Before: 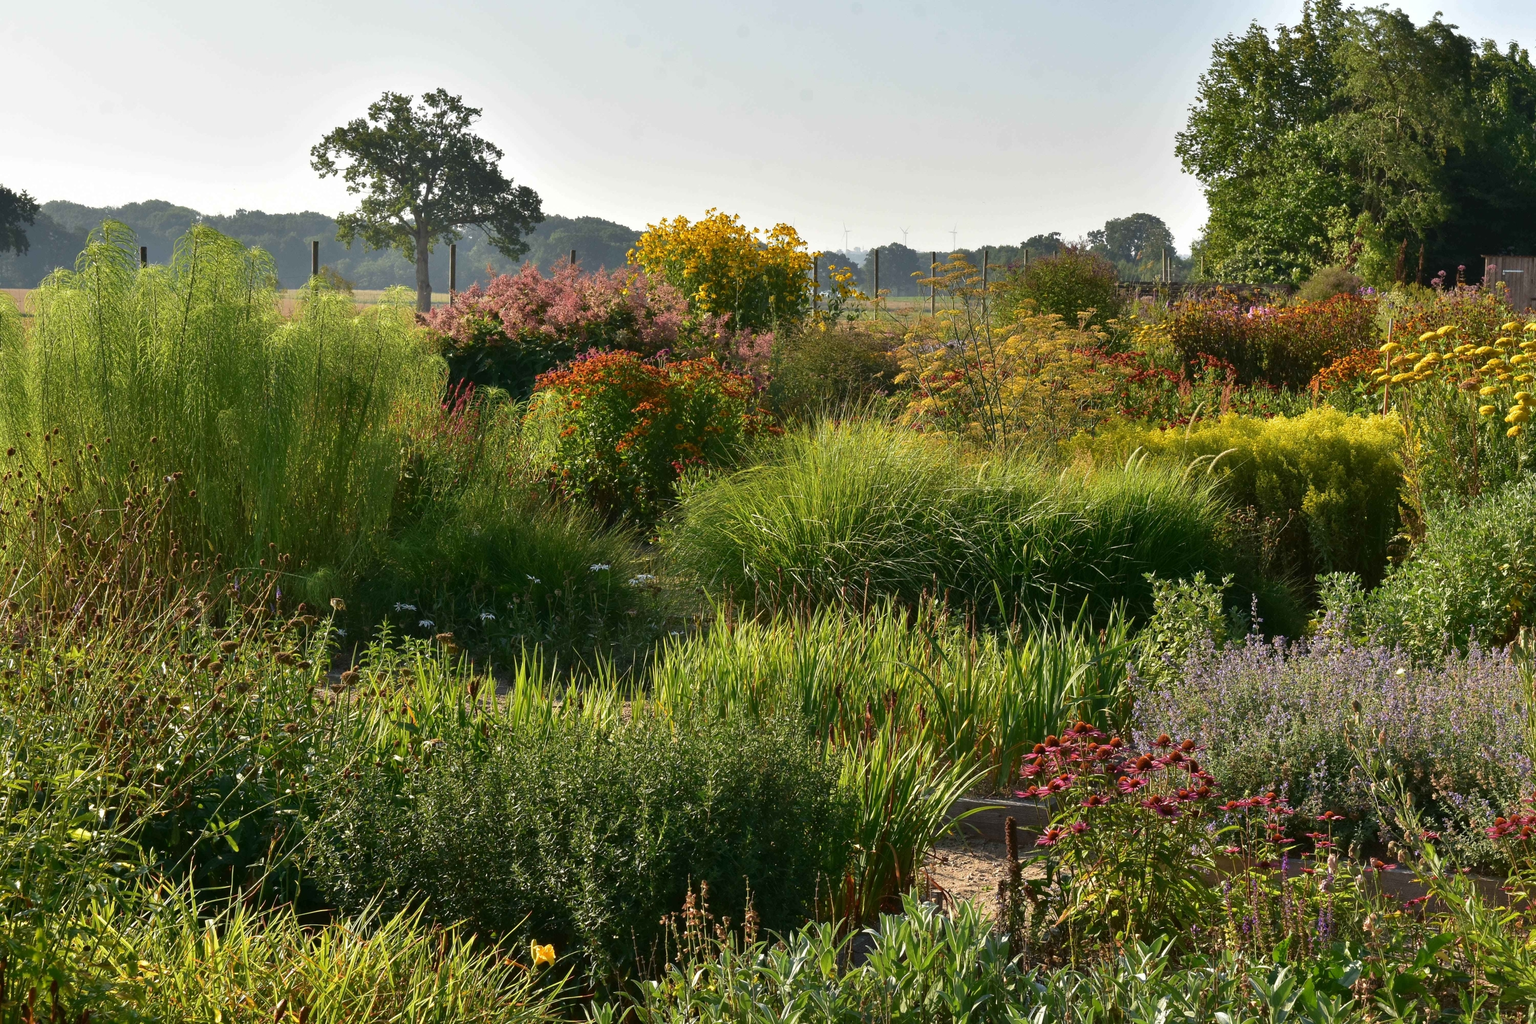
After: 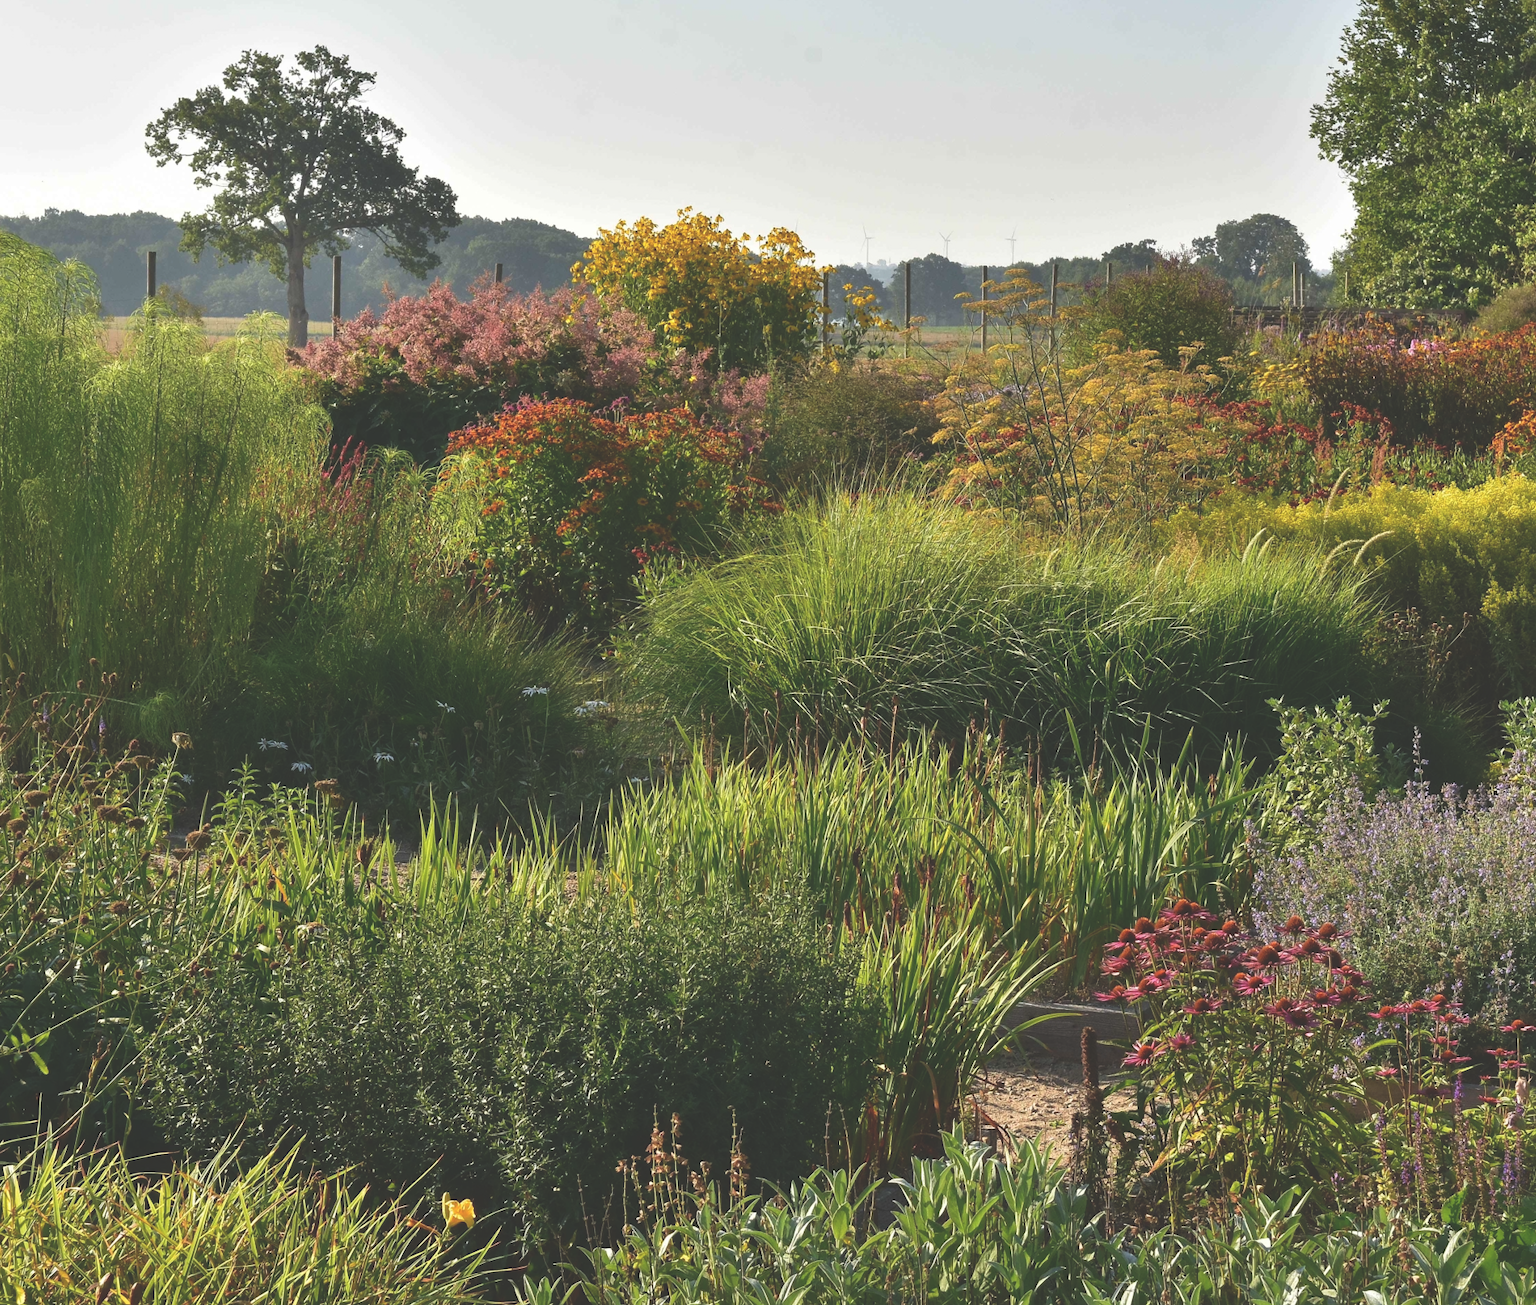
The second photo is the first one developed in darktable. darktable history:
crop and rotate: left 13.218%, top 5.356%, right 12.528%
exposure: black level correction -0.031, compensate highlight preservation false
